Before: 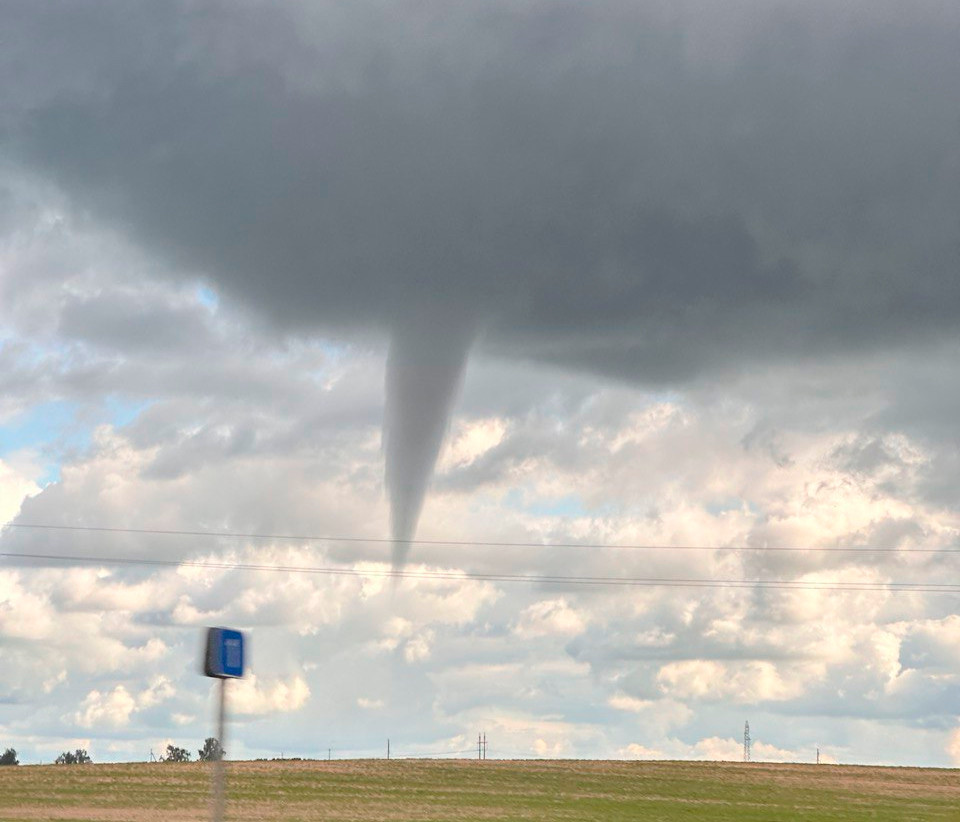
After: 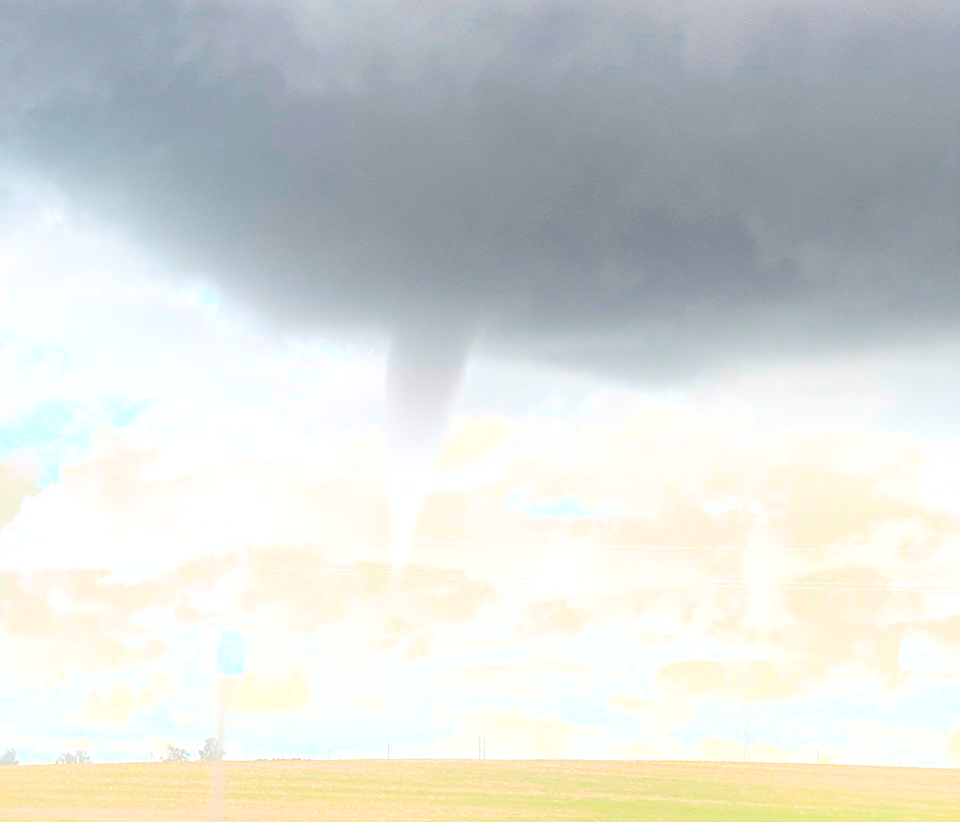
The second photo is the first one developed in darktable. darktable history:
exposure: black level correction 0, exposure 0.7 EV, compensate exposure bias true, compensate highlight preservation false
sharpen: on, module defaults
bloom: on, module defaults
